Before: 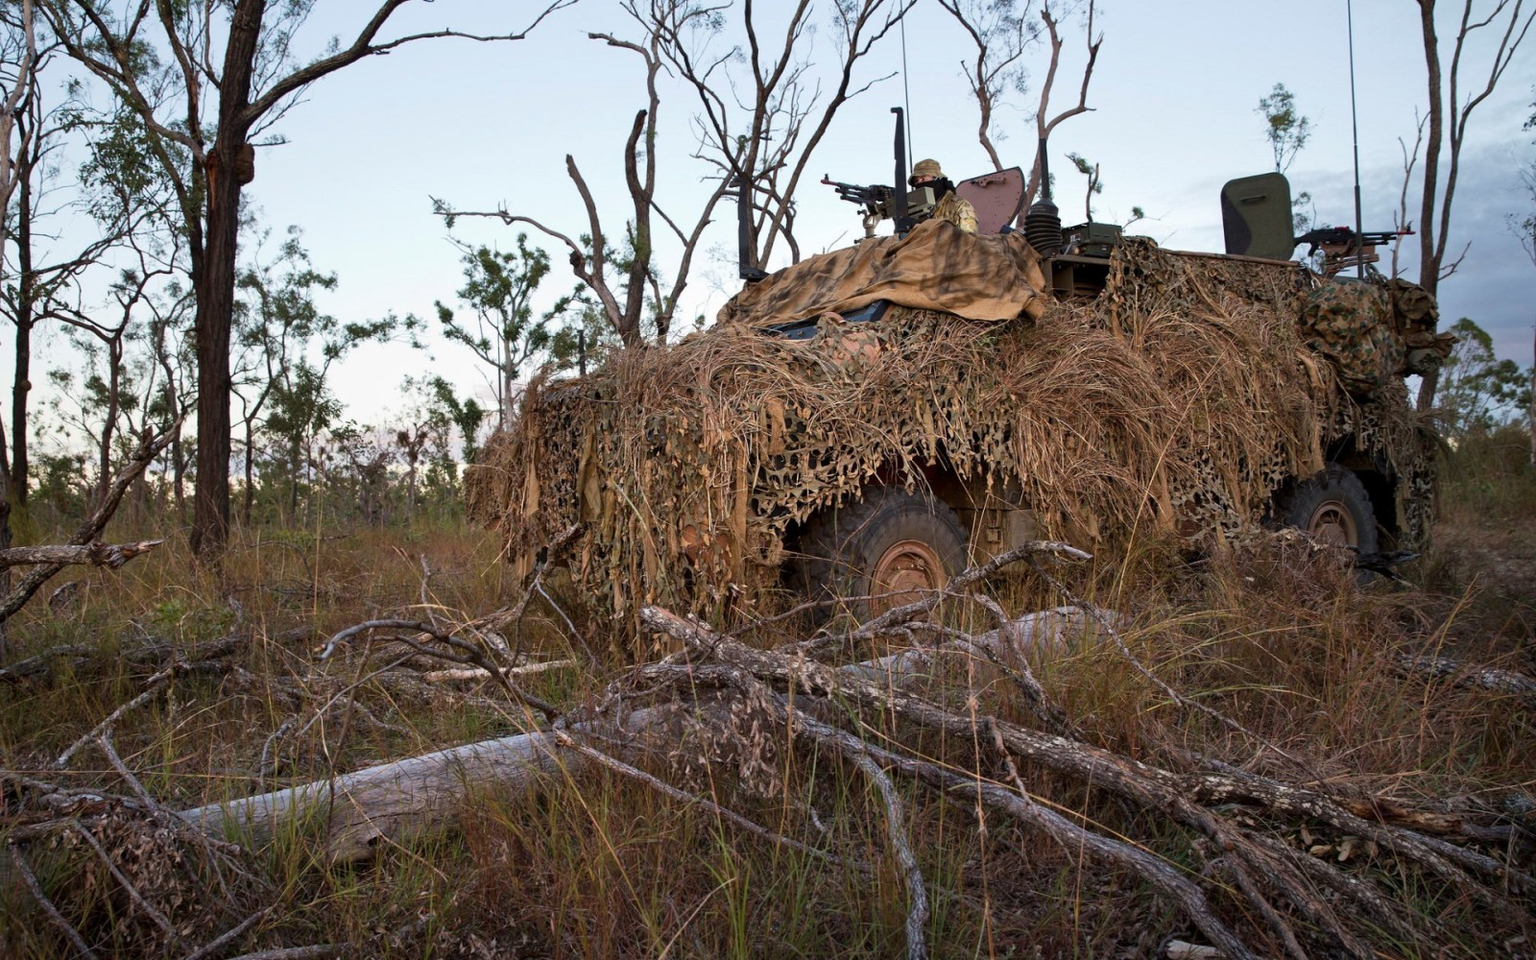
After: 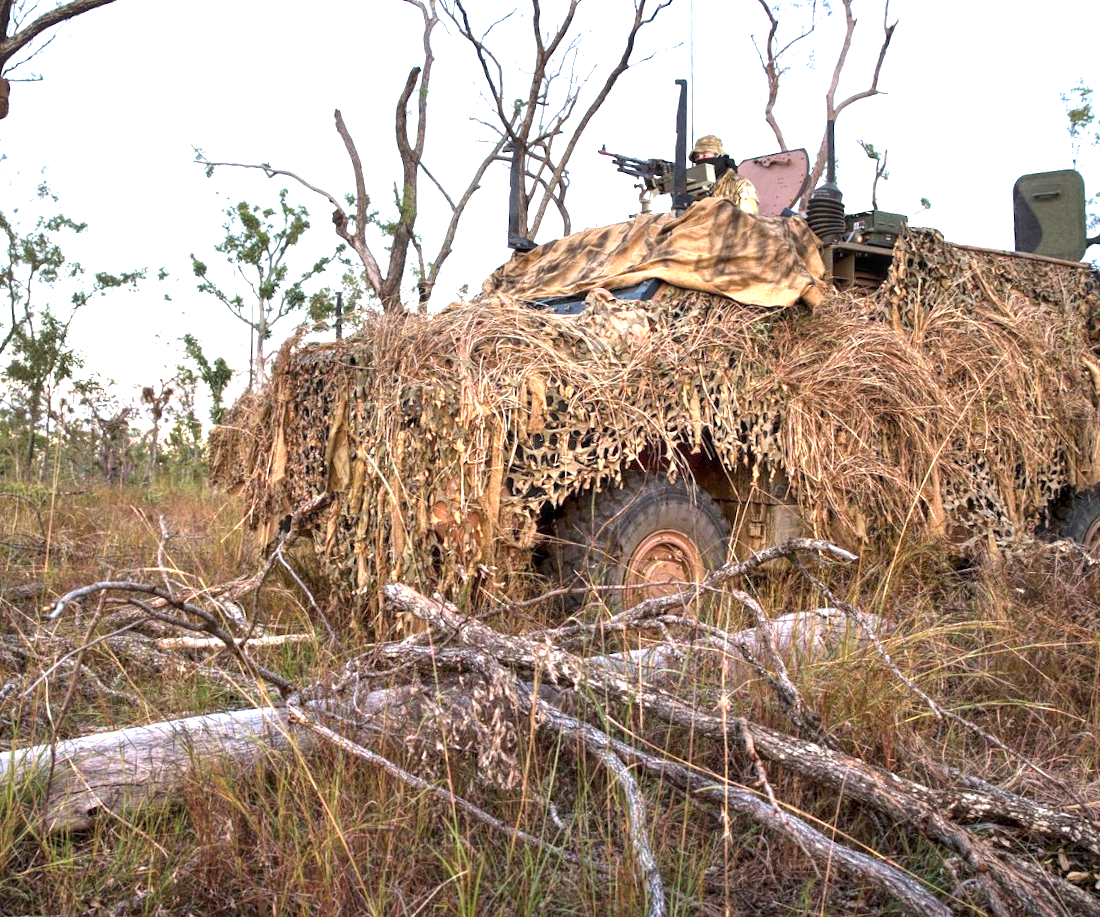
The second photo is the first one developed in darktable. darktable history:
crop and rotate: angle -3.27°, left 14.277%, top 0.028%, right 10.766%, bottom 0.028%
local contrast: highlights 99%, shadows 86%, detail 160%, midtone range 0.2
exposure: black level correction 0, exposure 1.45 EV, compensate exposure bias true, compensate highlight preservation false
